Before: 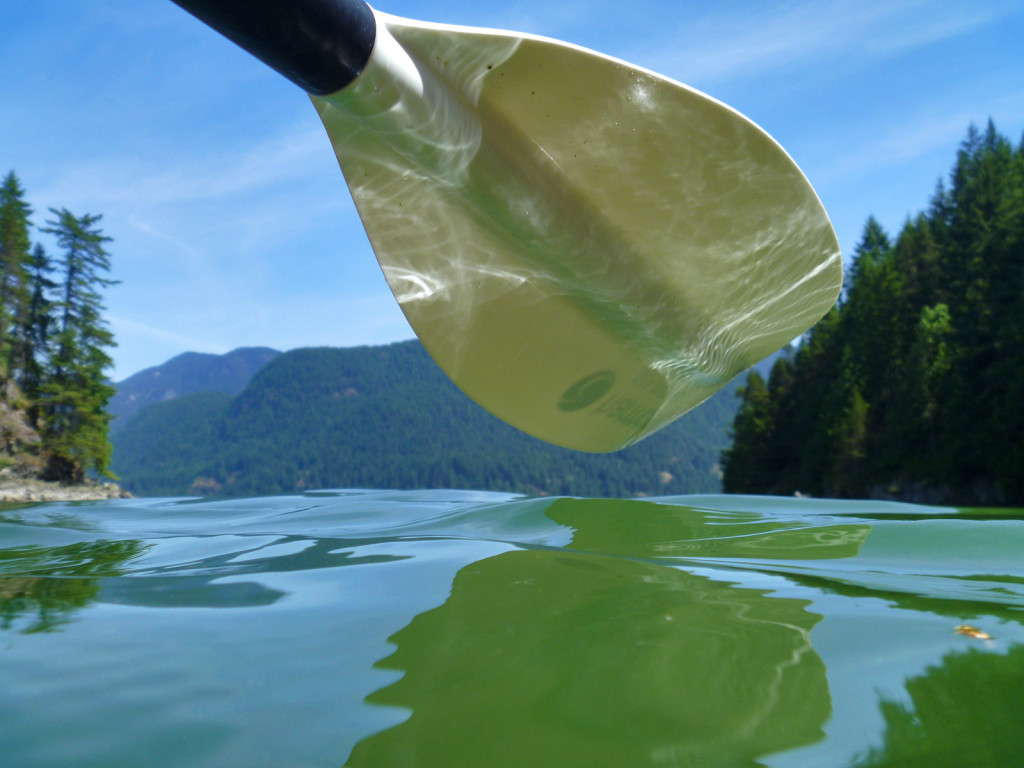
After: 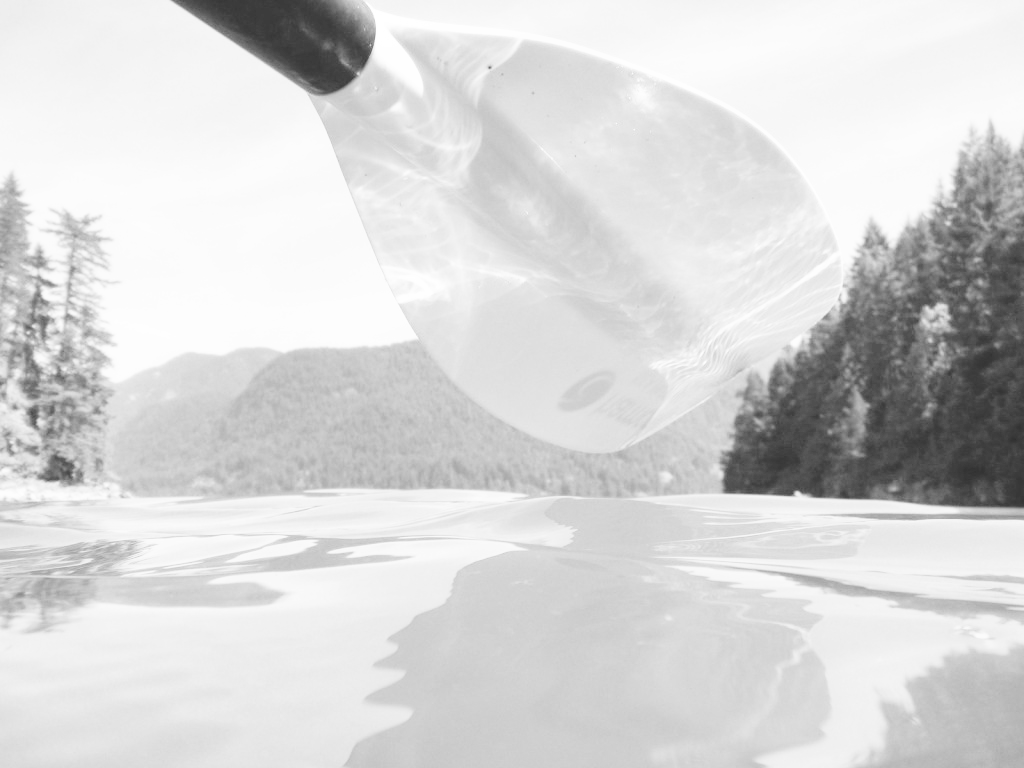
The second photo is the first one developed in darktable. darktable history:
base curve: curves: ch0 [(0, 0) (0.007, 0.004) (0.027, 0.03) (0.046, 0.07) (0.207, 0.54) (0.442, 0.872) (0.673, 0.972) (1, 1)], preserve colors none
contrast brightness saturation: brightness 1
monochrome: on, module defaults
